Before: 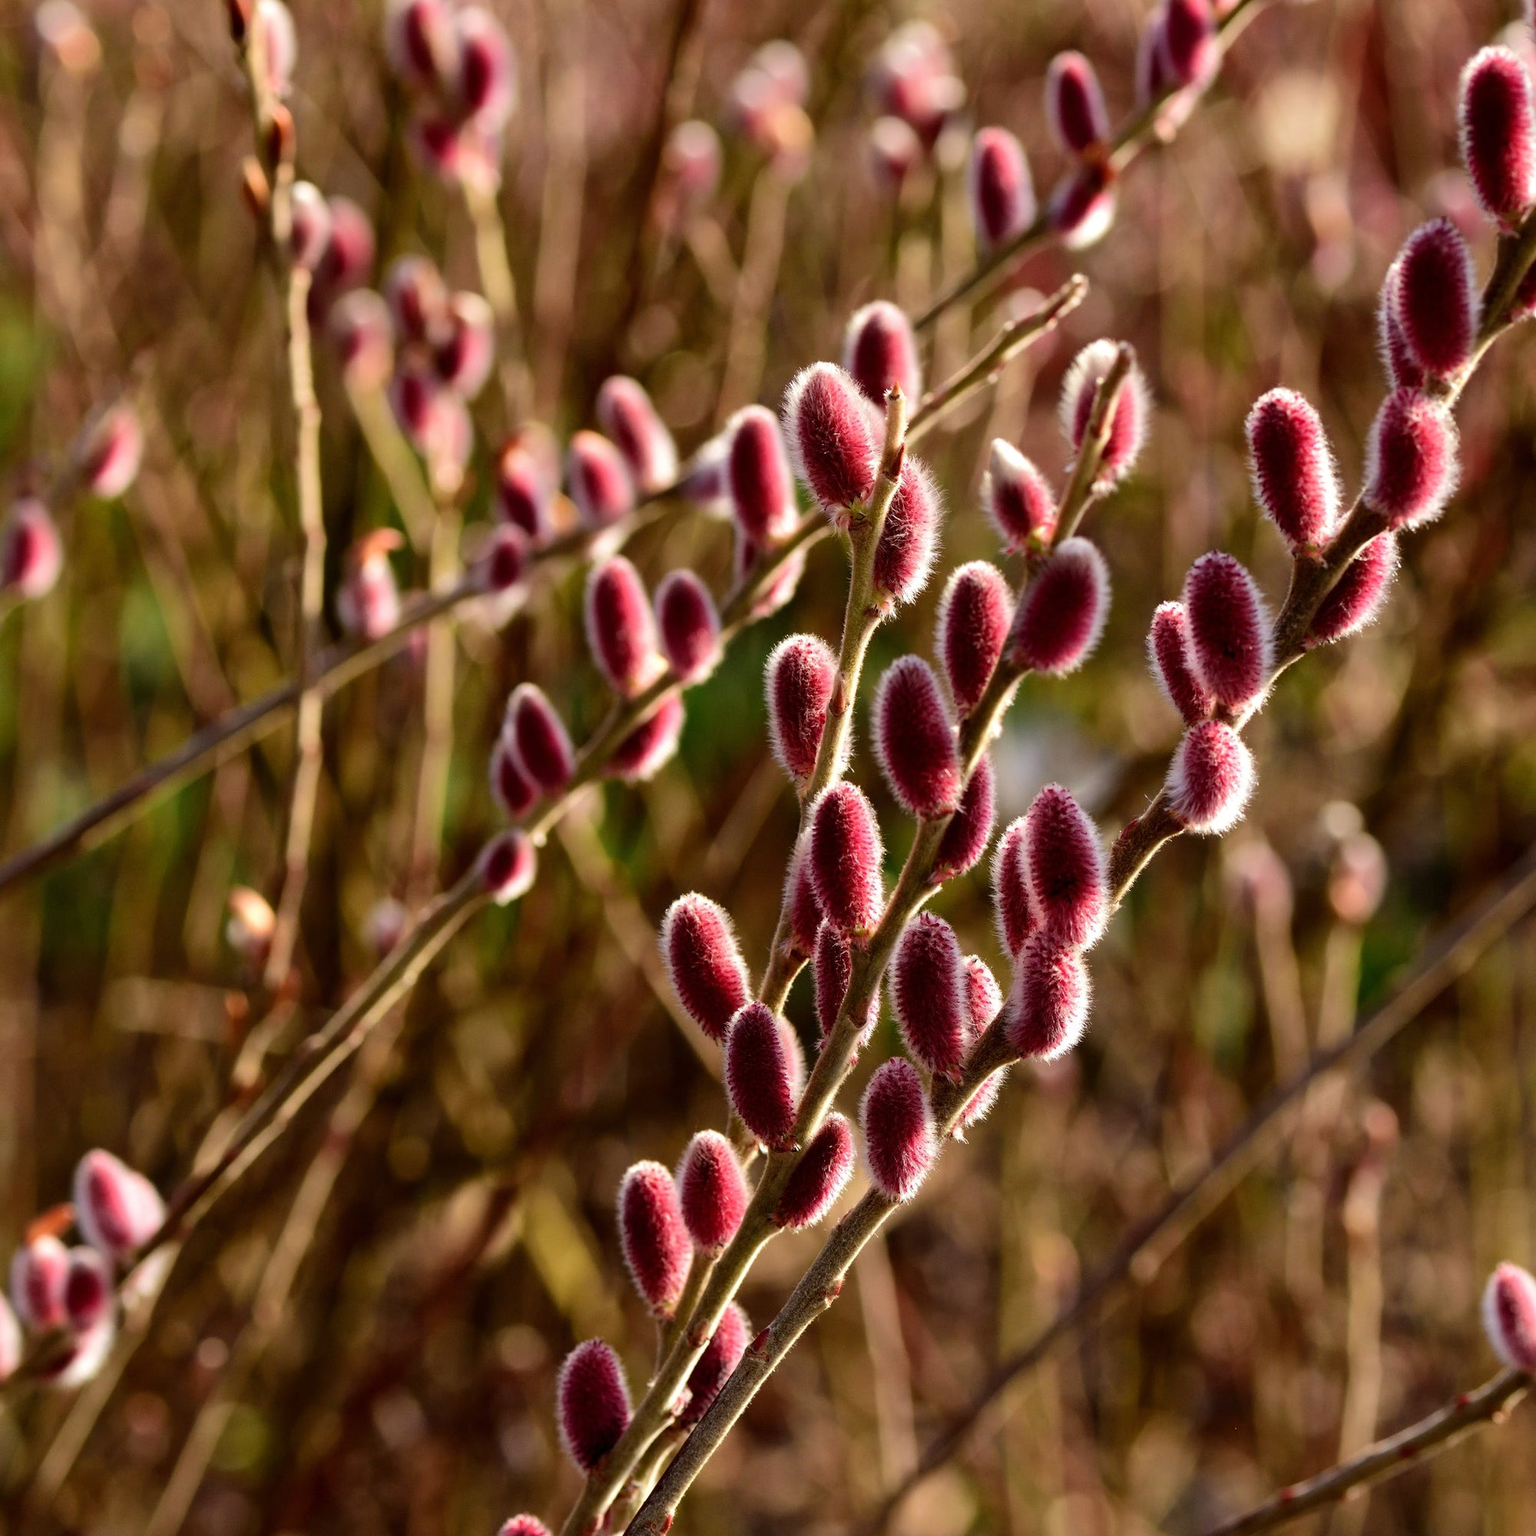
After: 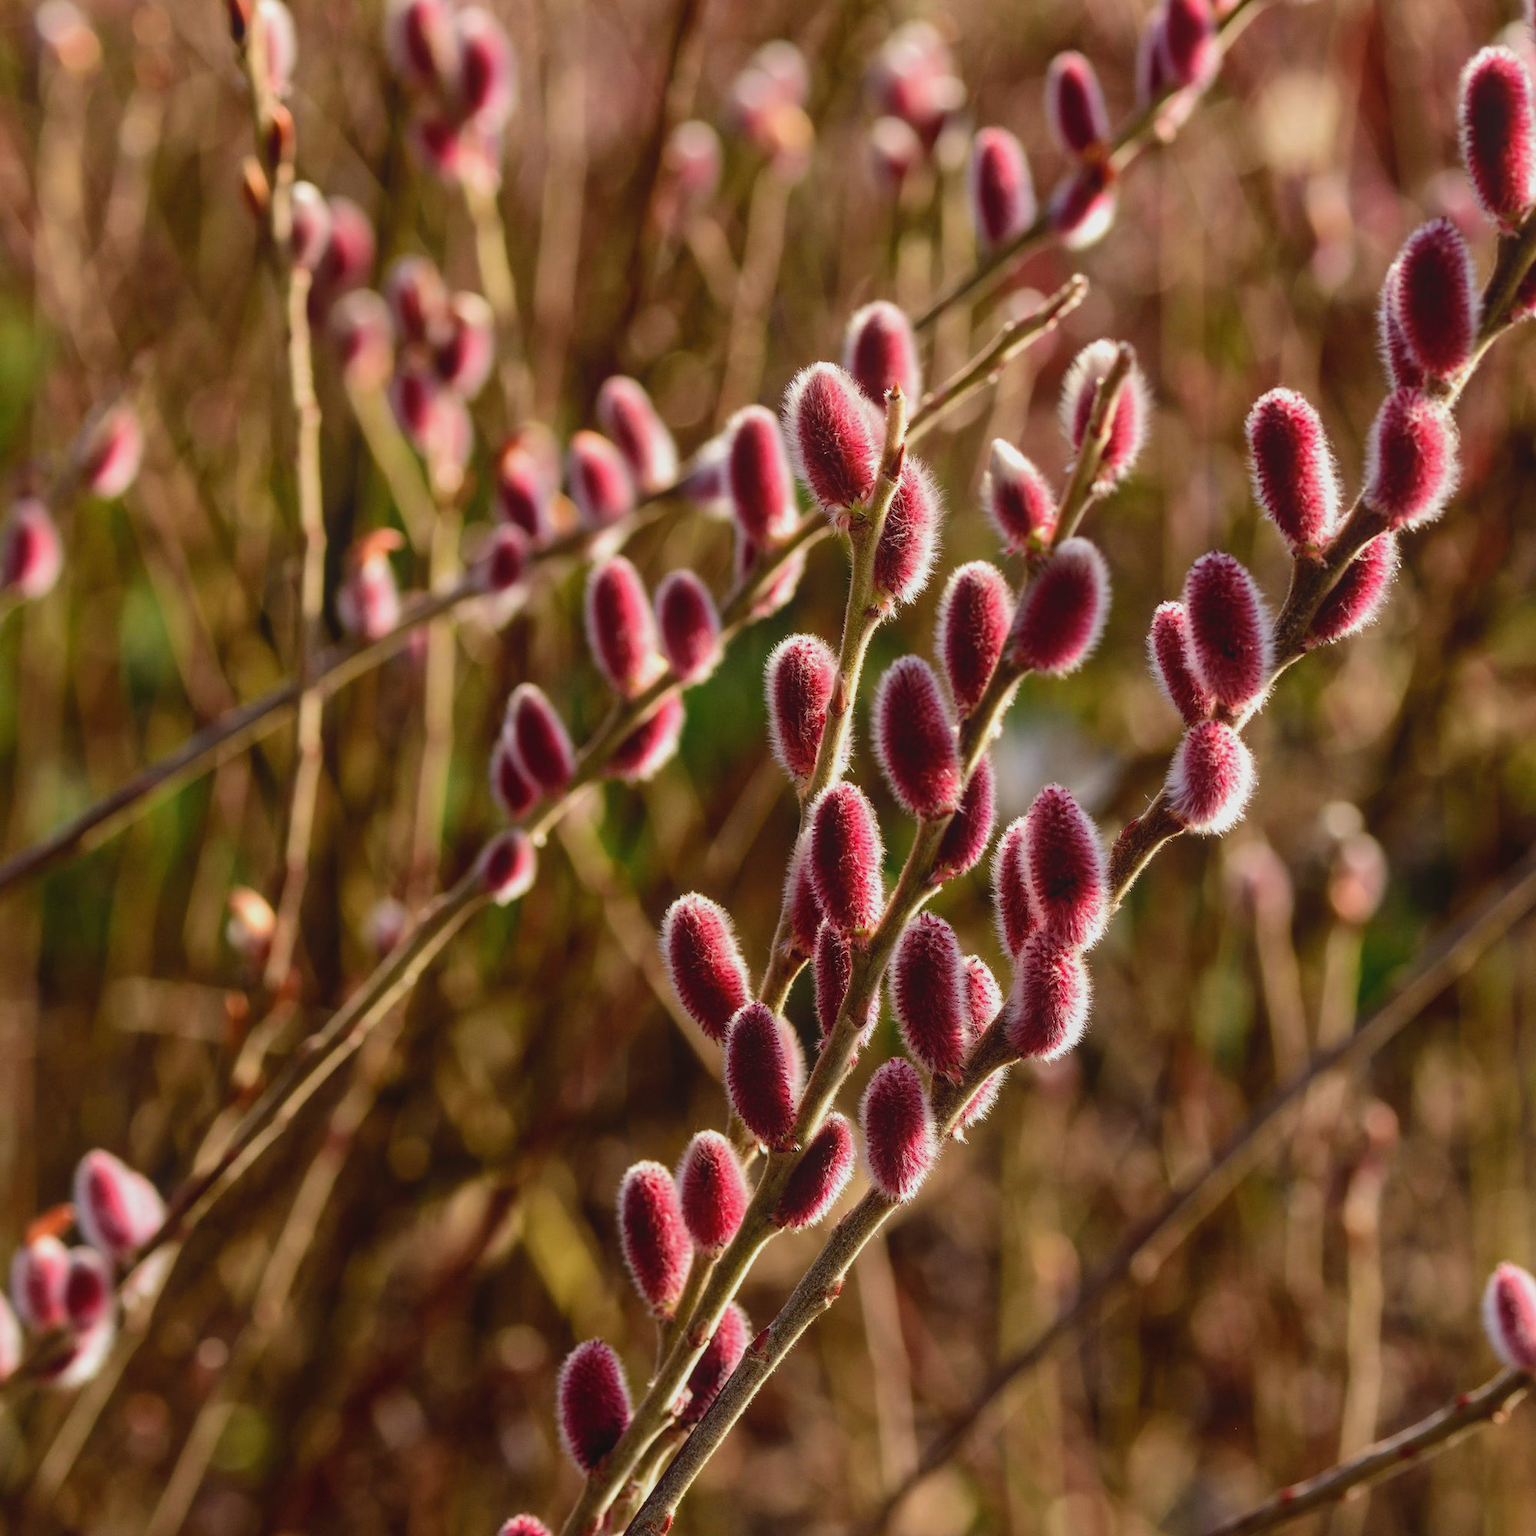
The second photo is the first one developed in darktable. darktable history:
local contrast: highlights 47%, shadows 3%, detail 98%
